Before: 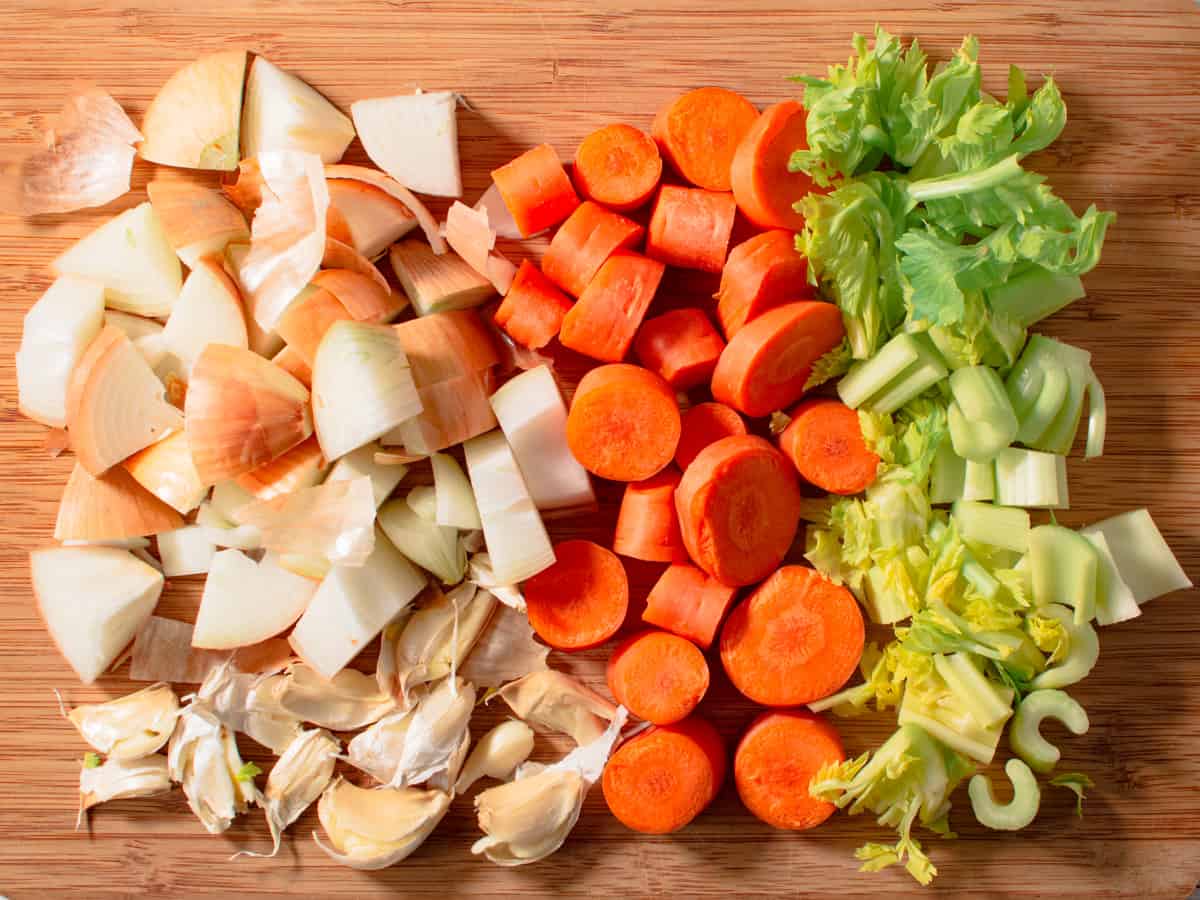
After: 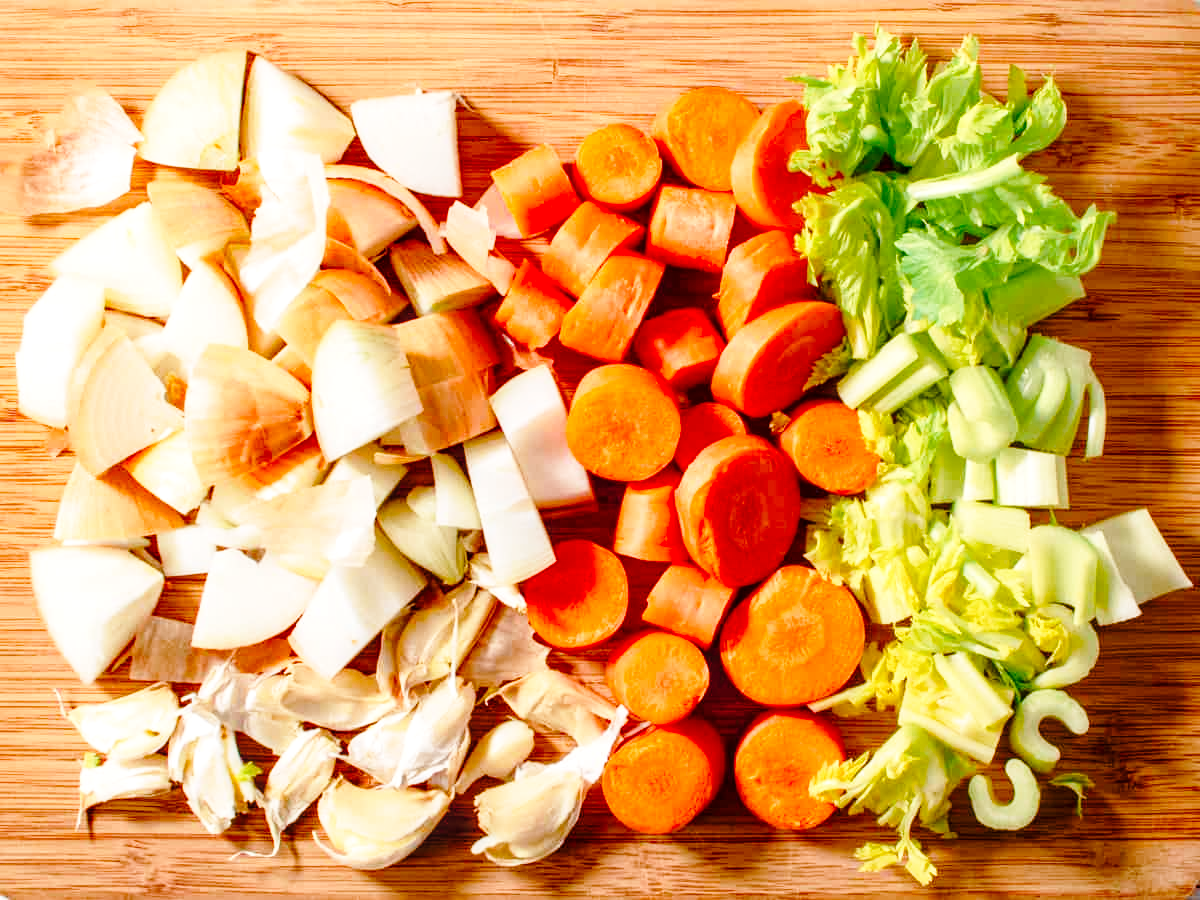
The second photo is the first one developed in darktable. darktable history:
base curve: curves: ch0 [(0, 0) (0.028, 0.03) (0.121, 0.232) (0.46, 0.748) (0.859, 0.968) (1, 1)], preserve colors none
color balance rgb: perceptual saturation grading › global saturation 20%, perceptual saturation grading › highlights -25%, perceptual saturation grading › shadows 25%
local contrast: on, module defaults
